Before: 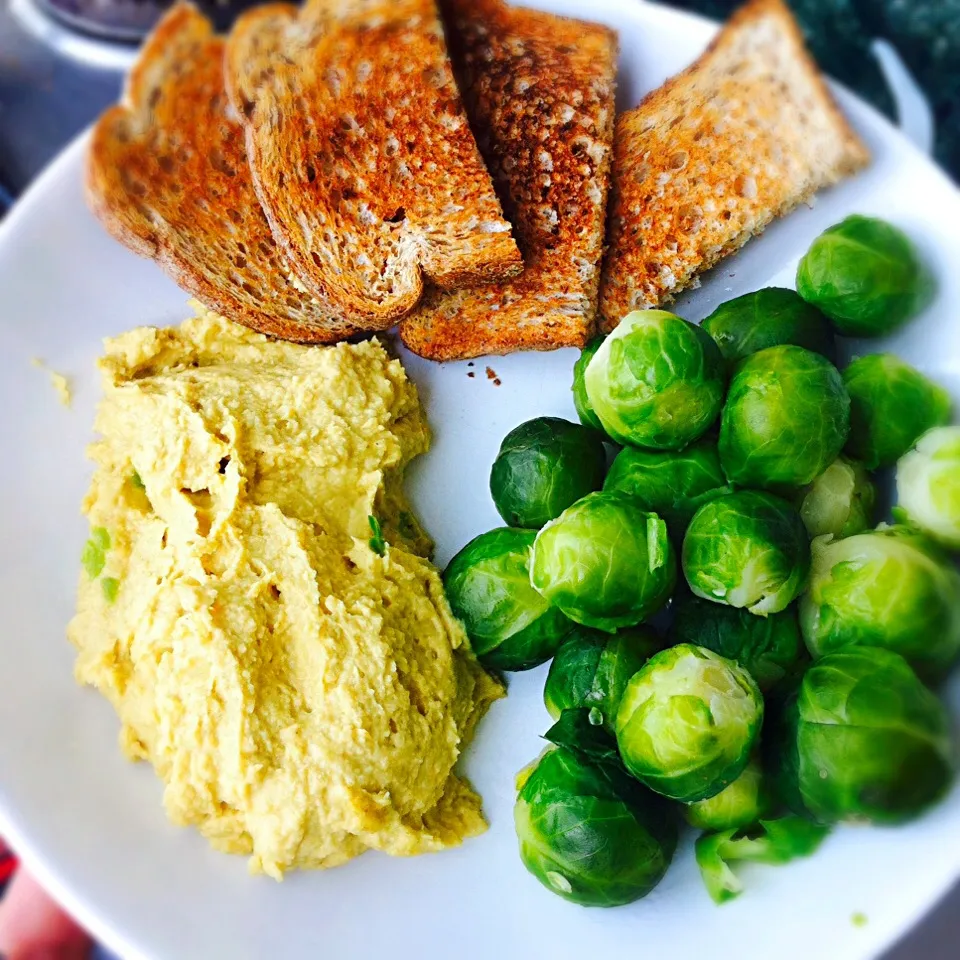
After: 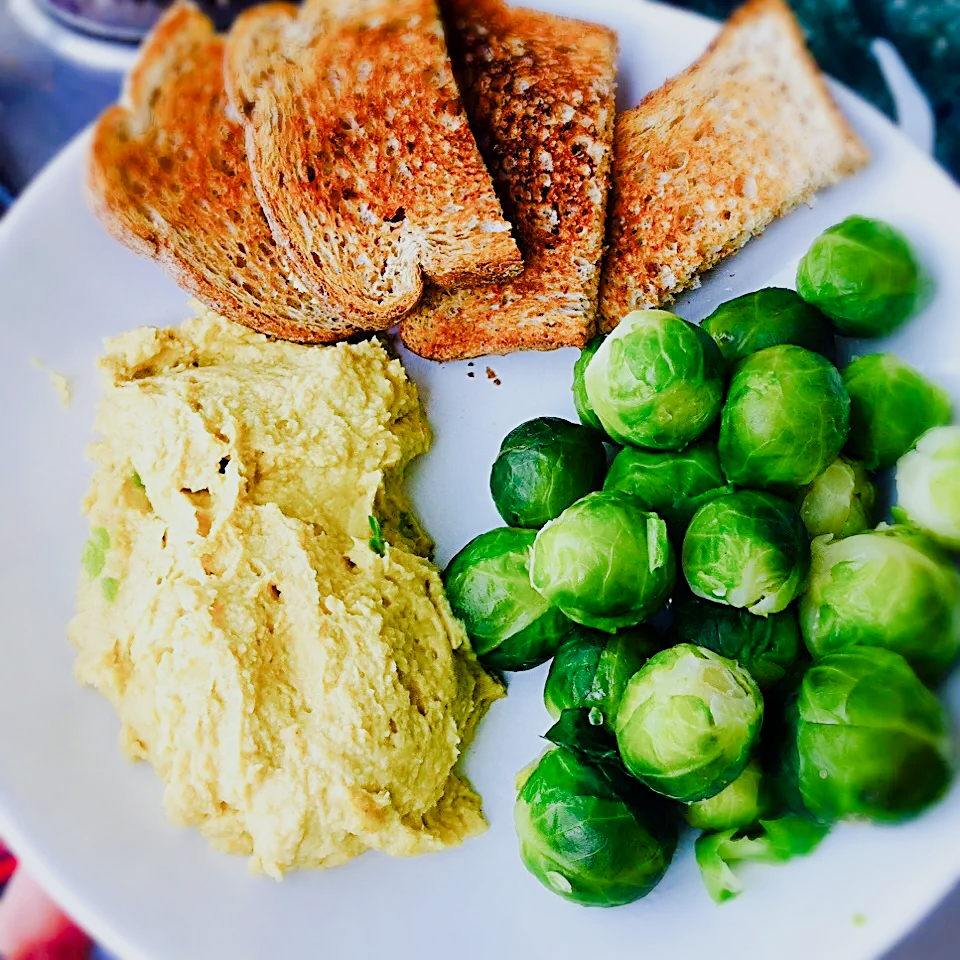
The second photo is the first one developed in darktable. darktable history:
tone equalizer: on, module defaults
white balance: red 0.974, blue 1.044
sharpen: on, module defaults
color balance rgb: perceptual saturation grading › global saturation 20%, perceptual saturation grading › highlights -50%, perceptual saturation grading › shadows 30%, perceptual brilliance grading › global brilliance 10%, perceptual brilliance grading › shadows 15%
filmic rgb: black relative exposure -7.65 EV, white relative exposure 4.56 EV, hardness 3.61, contrast 1.05
